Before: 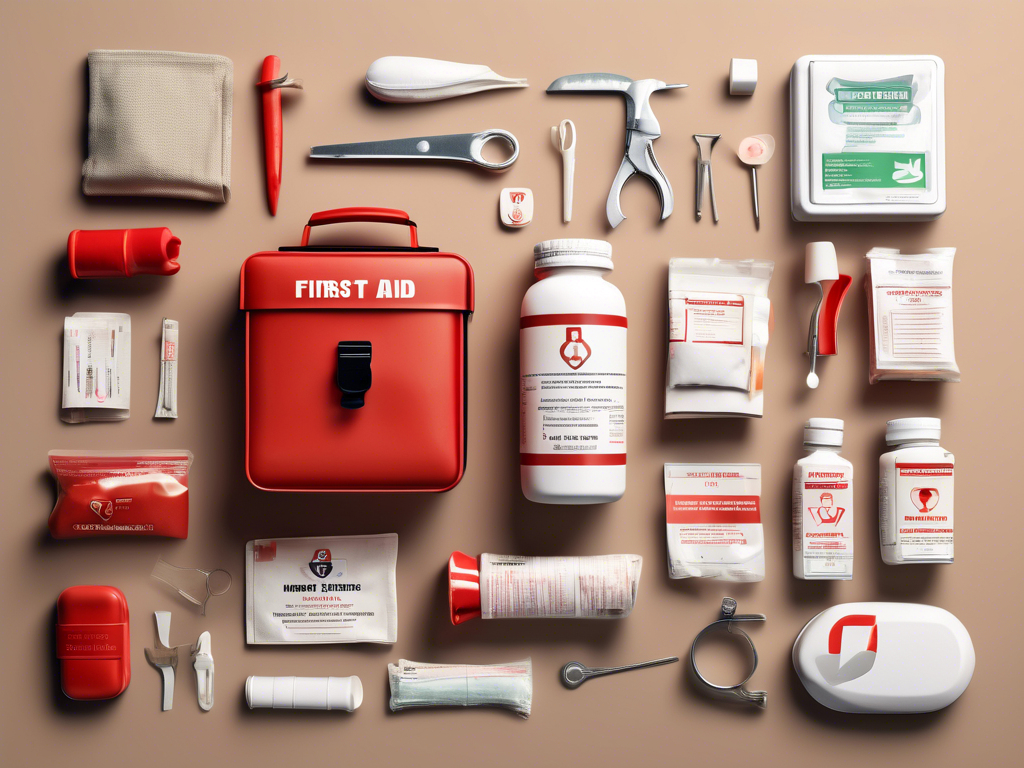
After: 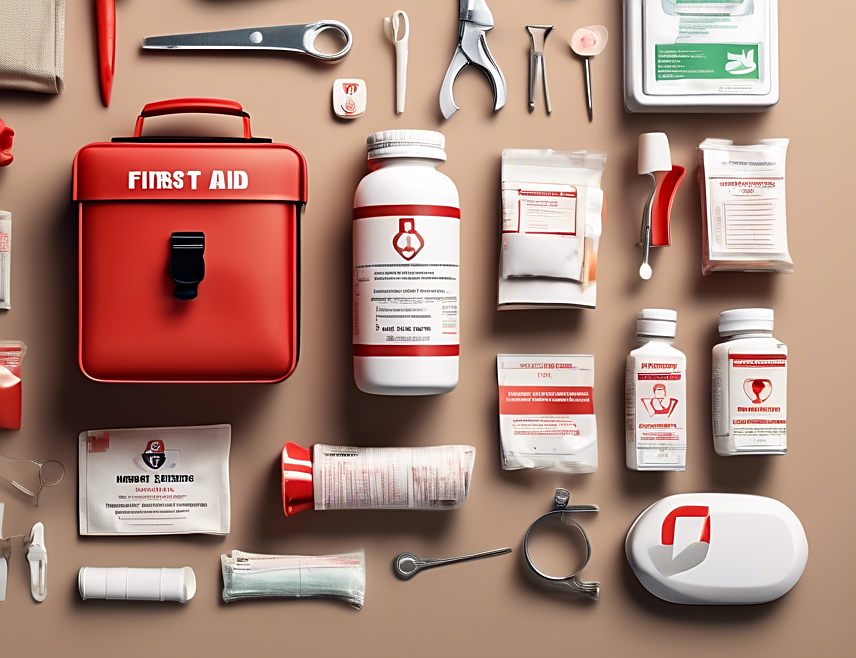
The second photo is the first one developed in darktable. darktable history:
crop: left 16.315%, top 14.246%
sharpen: on, module defaults
